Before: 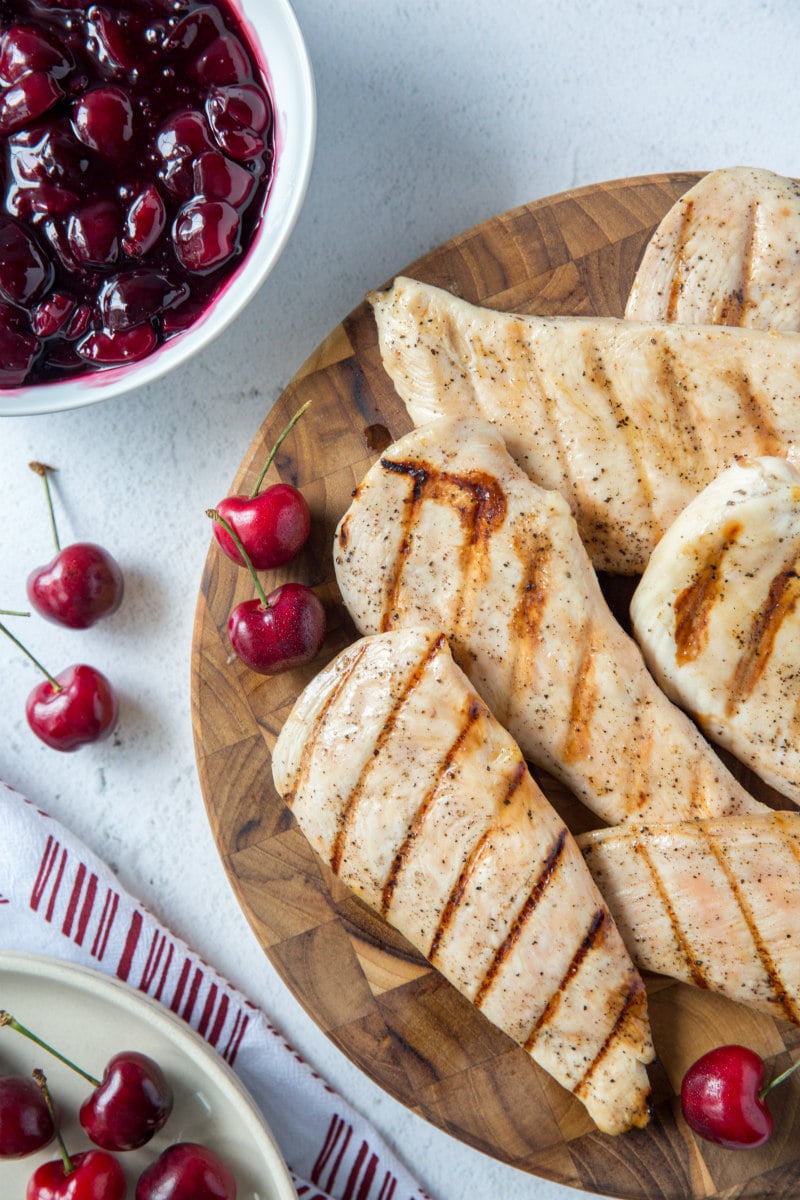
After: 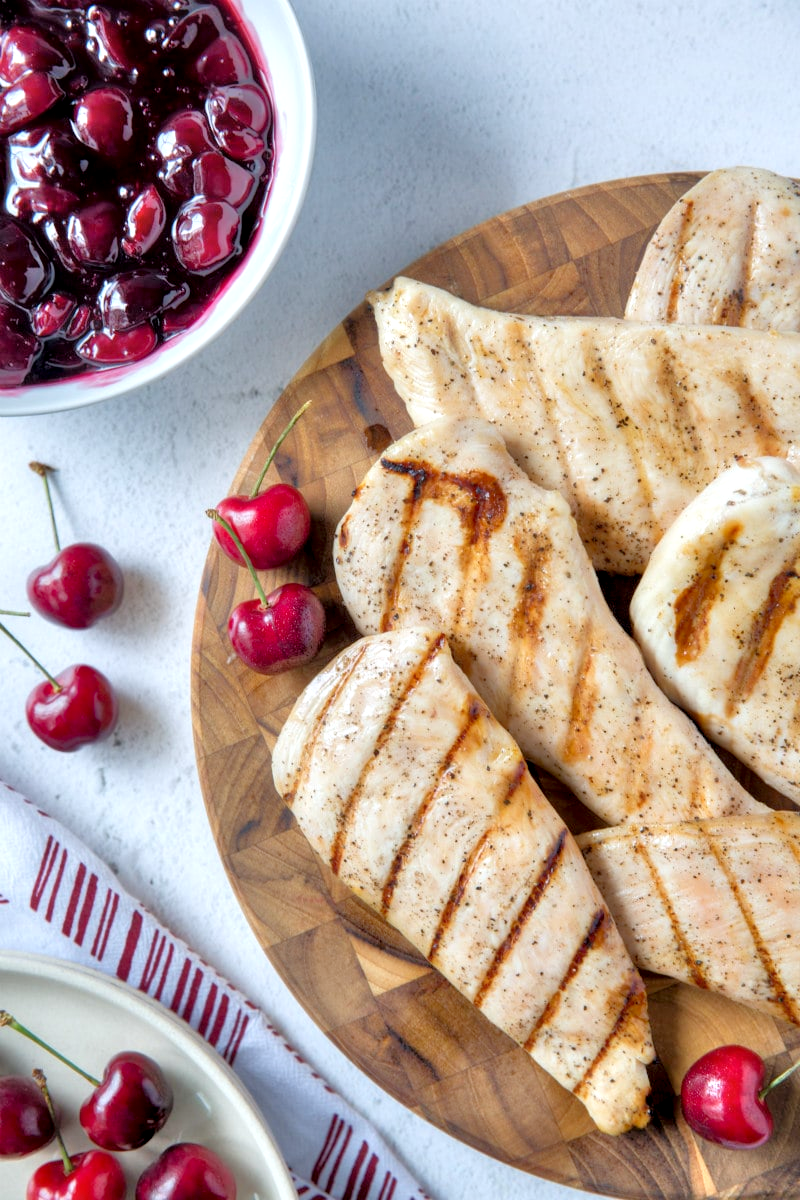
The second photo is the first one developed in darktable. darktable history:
tone equalizer: -7 EV 0.15 EV, -6 EV 0.6 EV, -5 EV 1.15 EV, -4 EV 1.33 EV, -3 EV 1.15 EV, -2 EV 0.6 EV, -1 EV 0.15 EV, mask exposure compensation -0.5 EV
white balance: red 0.983, blue 1.036
contrast equalizer: y [[0.579, 0.58, 0.505, 0.5, 0.5, 0.5], [0.5 ×6], [0.5 ×6], [0 ×6], [0 ×6]]
